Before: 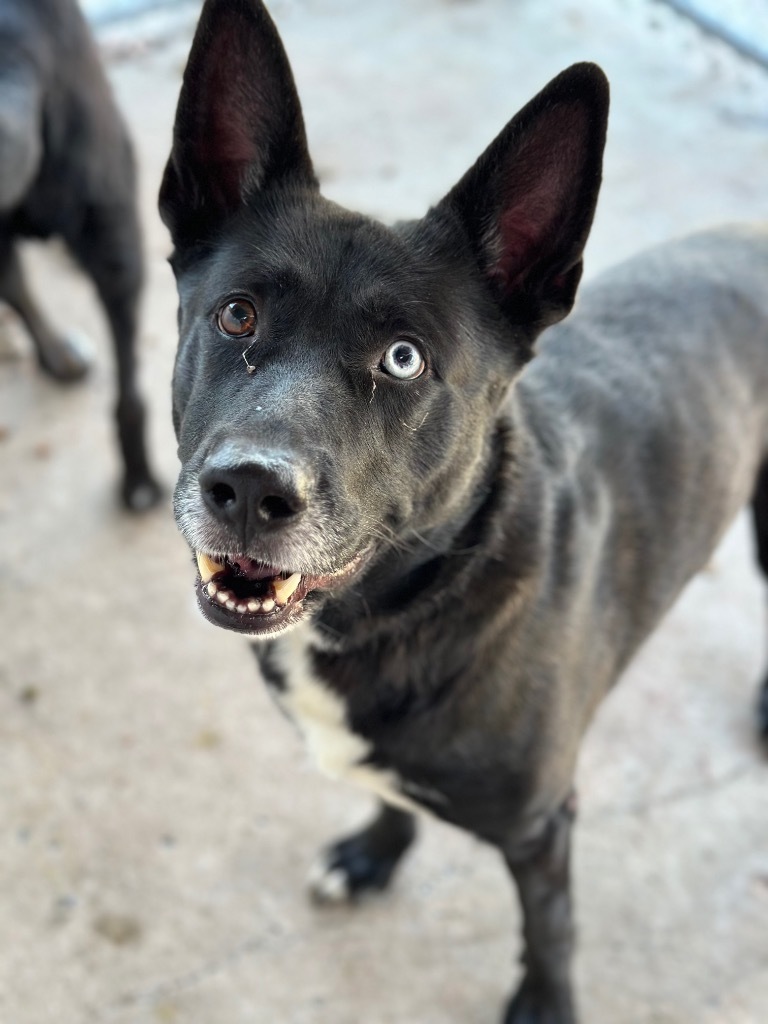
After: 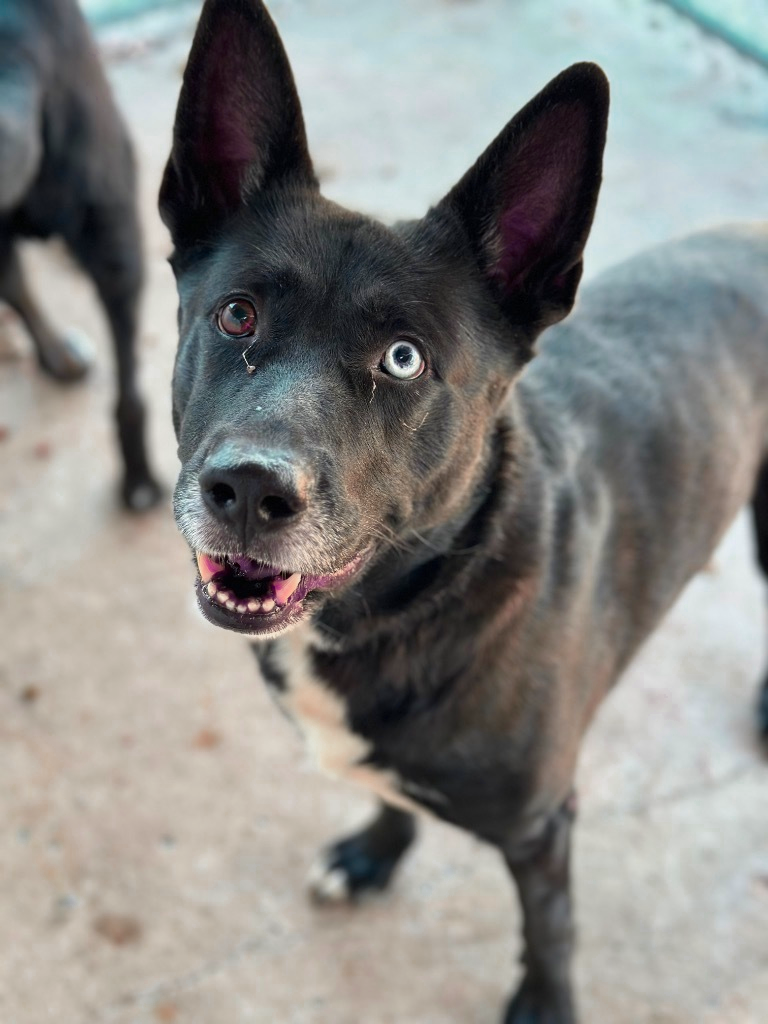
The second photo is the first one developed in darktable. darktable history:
color zones: curves: ch0 [(0.826, 0.353)]; ch1 [(0.242, 0.647) (0.889, 0.342)]; ch2 [(0.246, 0.089) (0.969, 0.068)]
